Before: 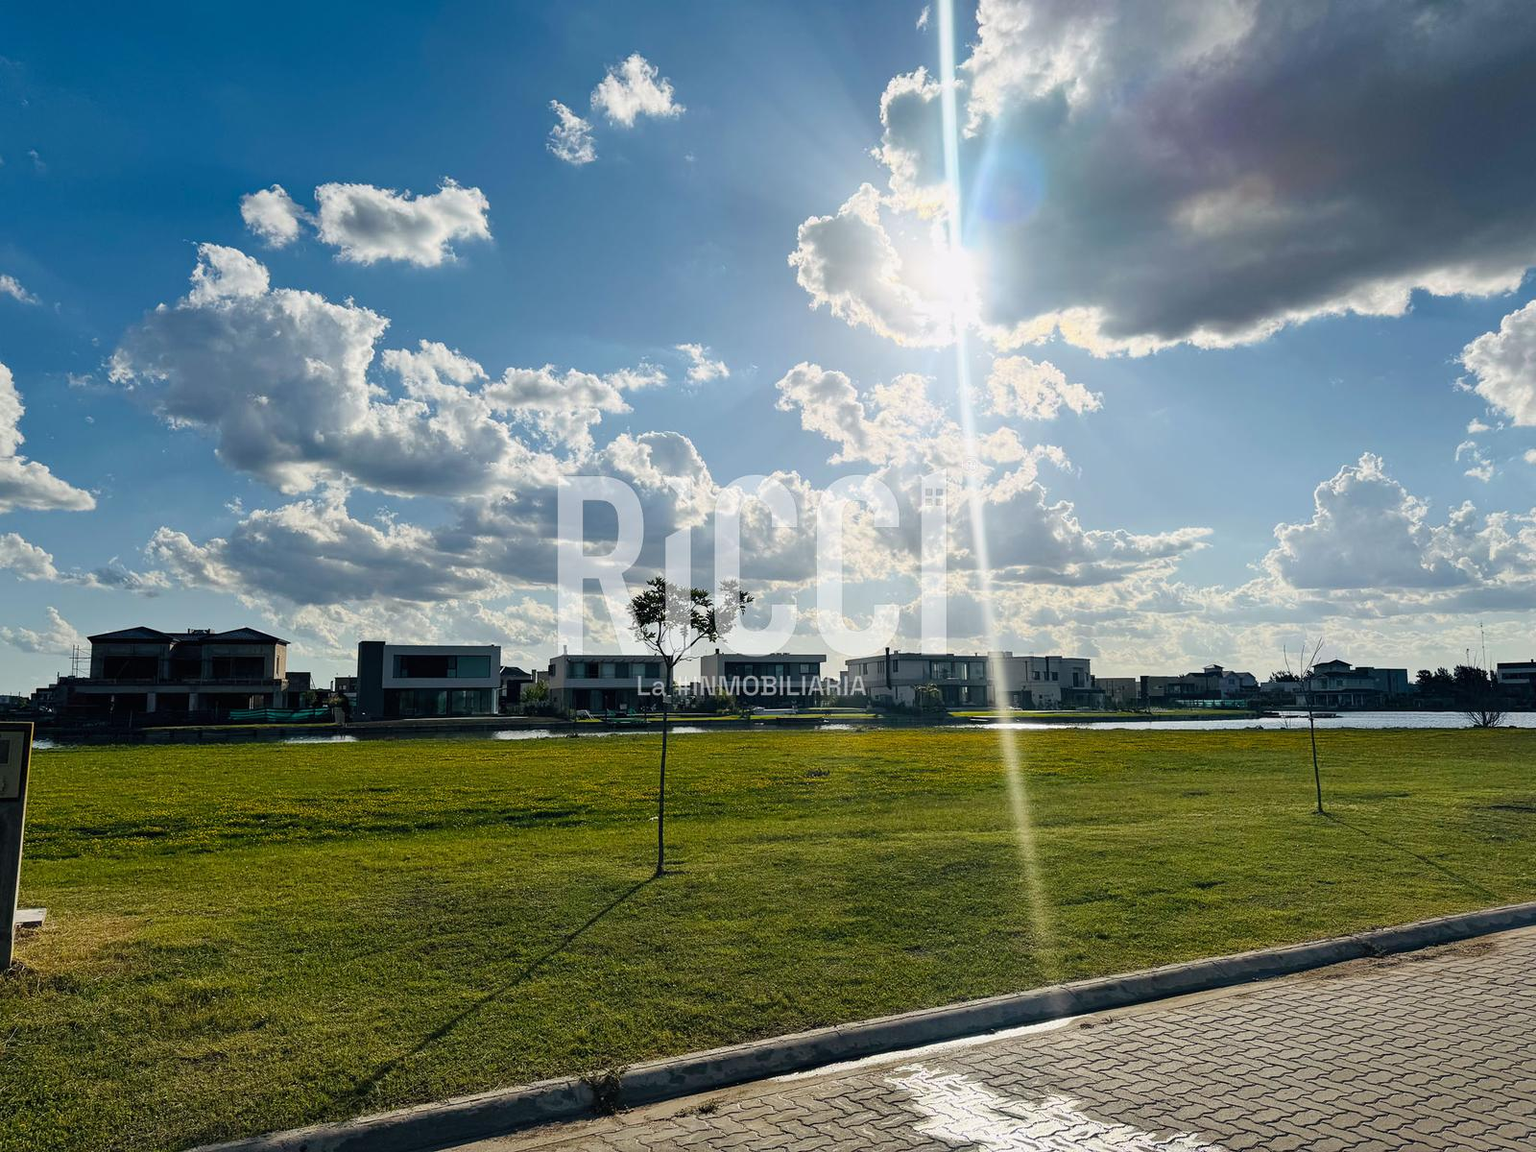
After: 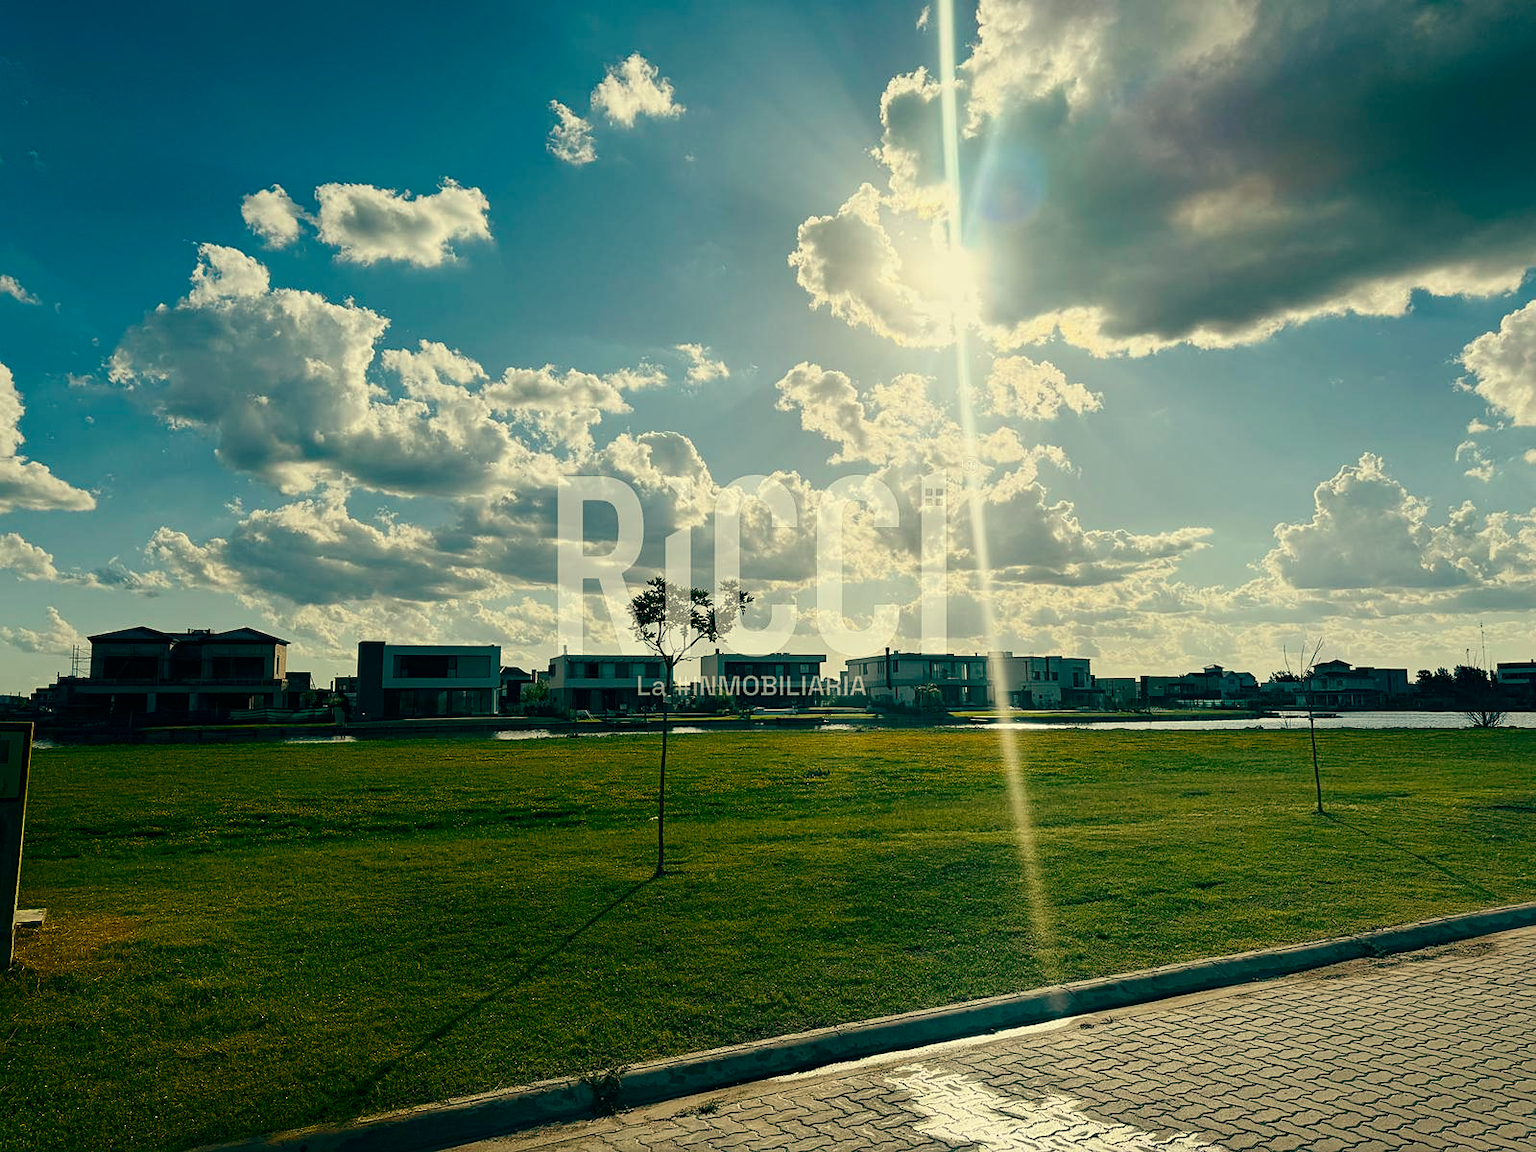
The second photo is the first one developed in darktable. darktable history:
white balance: red 1.009, blue 1.027
shadows and highlights: shadows -88.03, highlights -35.45, shadows color adjustment 99.15%, highlights color adjustment 0%, soften with gaussian
sharpen: amount 0.2
color balance: mode lift, gamma, gain (sRGB), lift [1, 0.69, 1, 1], gamma [1, 1.482, 1, 1], gain [1, 1, 1, 0.802]
